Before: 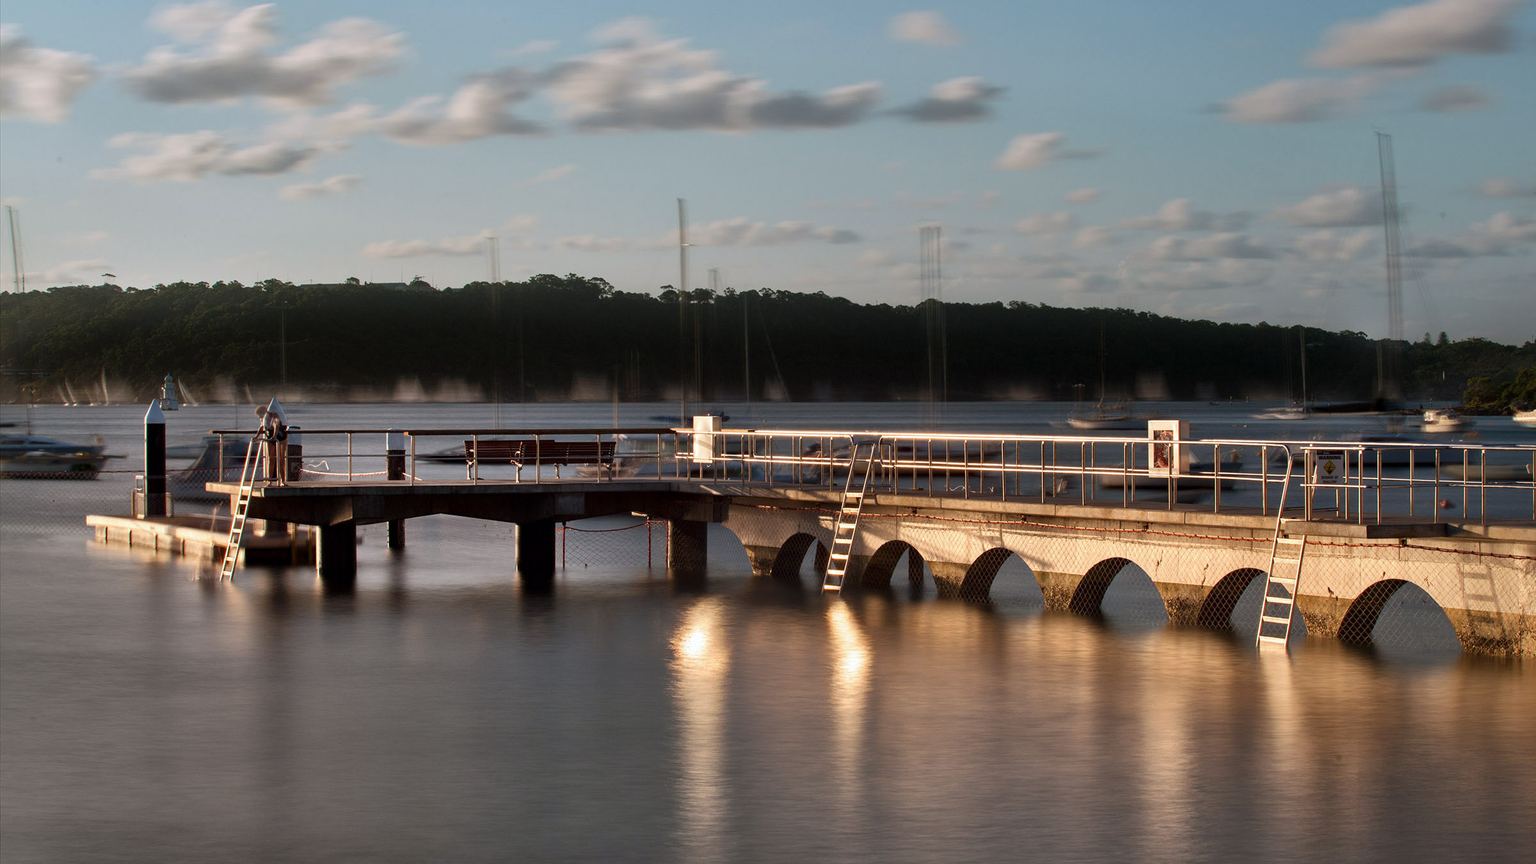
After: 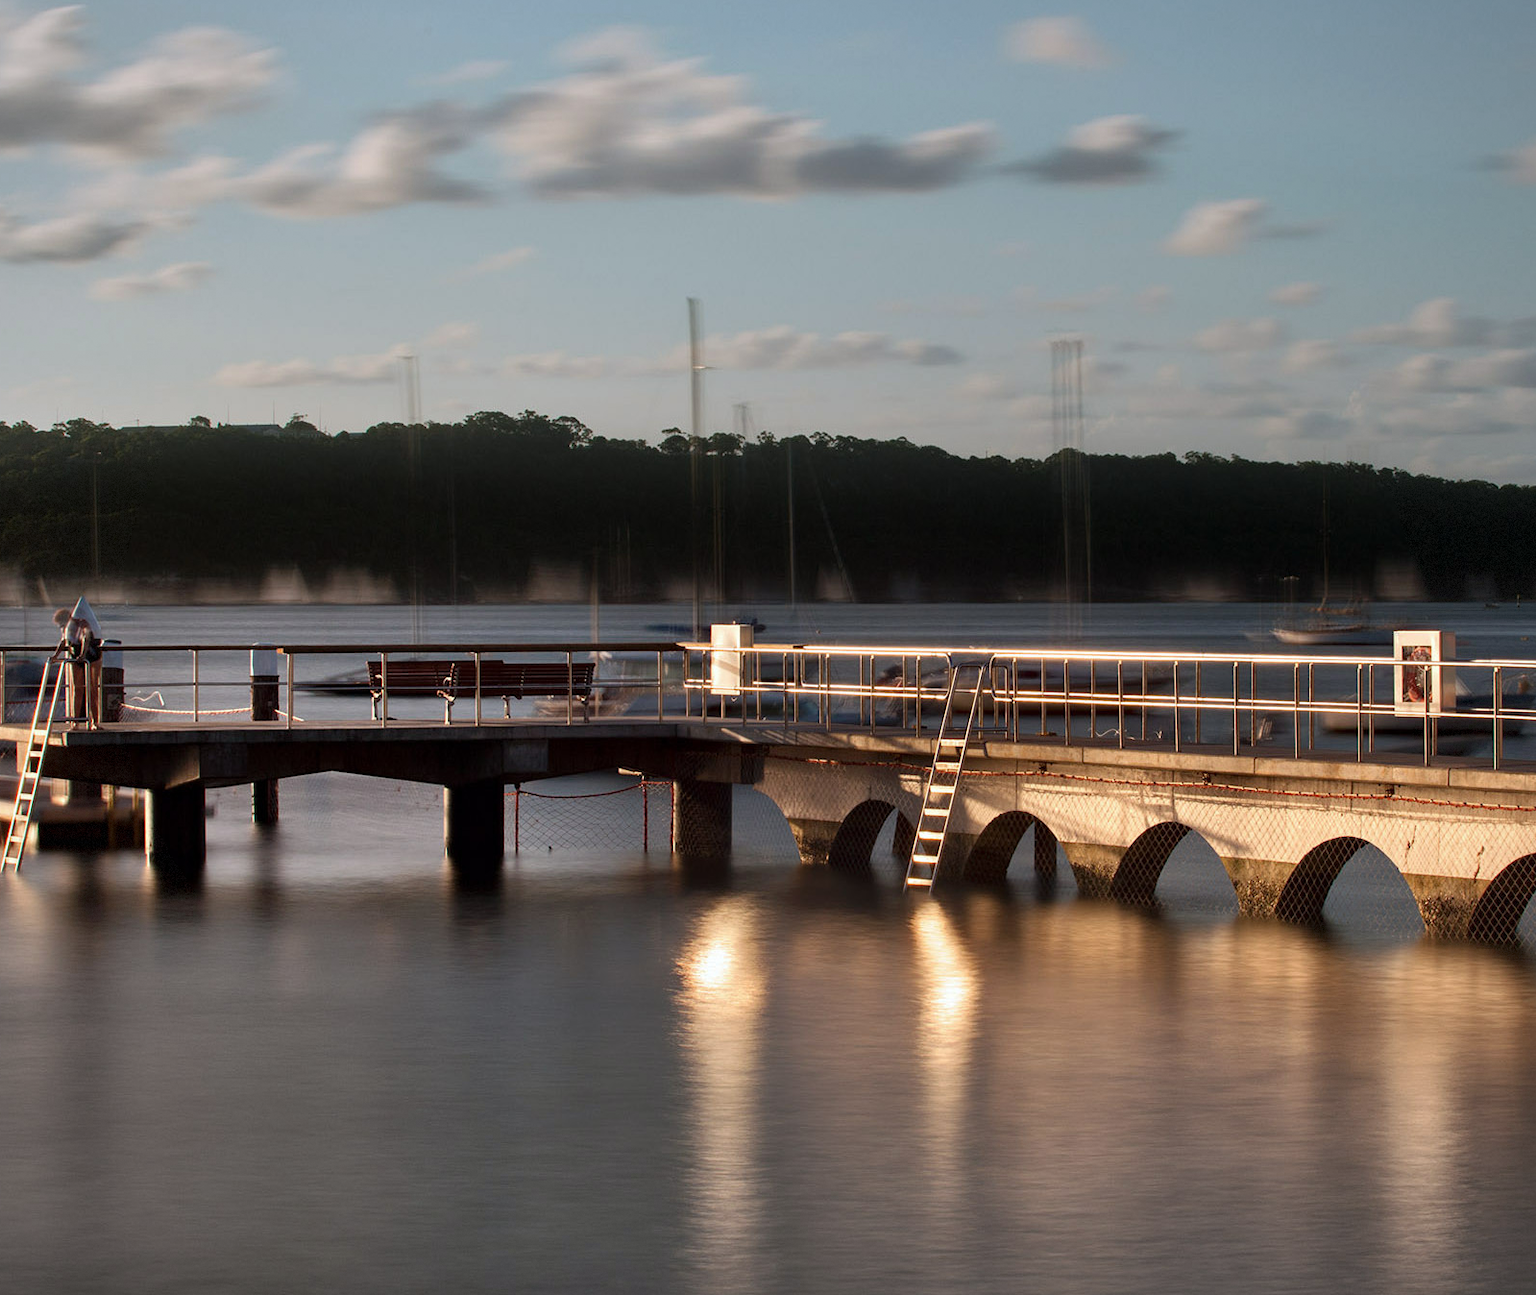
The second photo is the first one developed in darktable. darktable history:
vignetting: fall-off start 85%, fall-off radius 80%, brightness -0.182, saturation -0.3, width/height ratio 1.219, dithering 8-bit output, unbound false
crop and rotate: left 14.292%, right 19.041%
